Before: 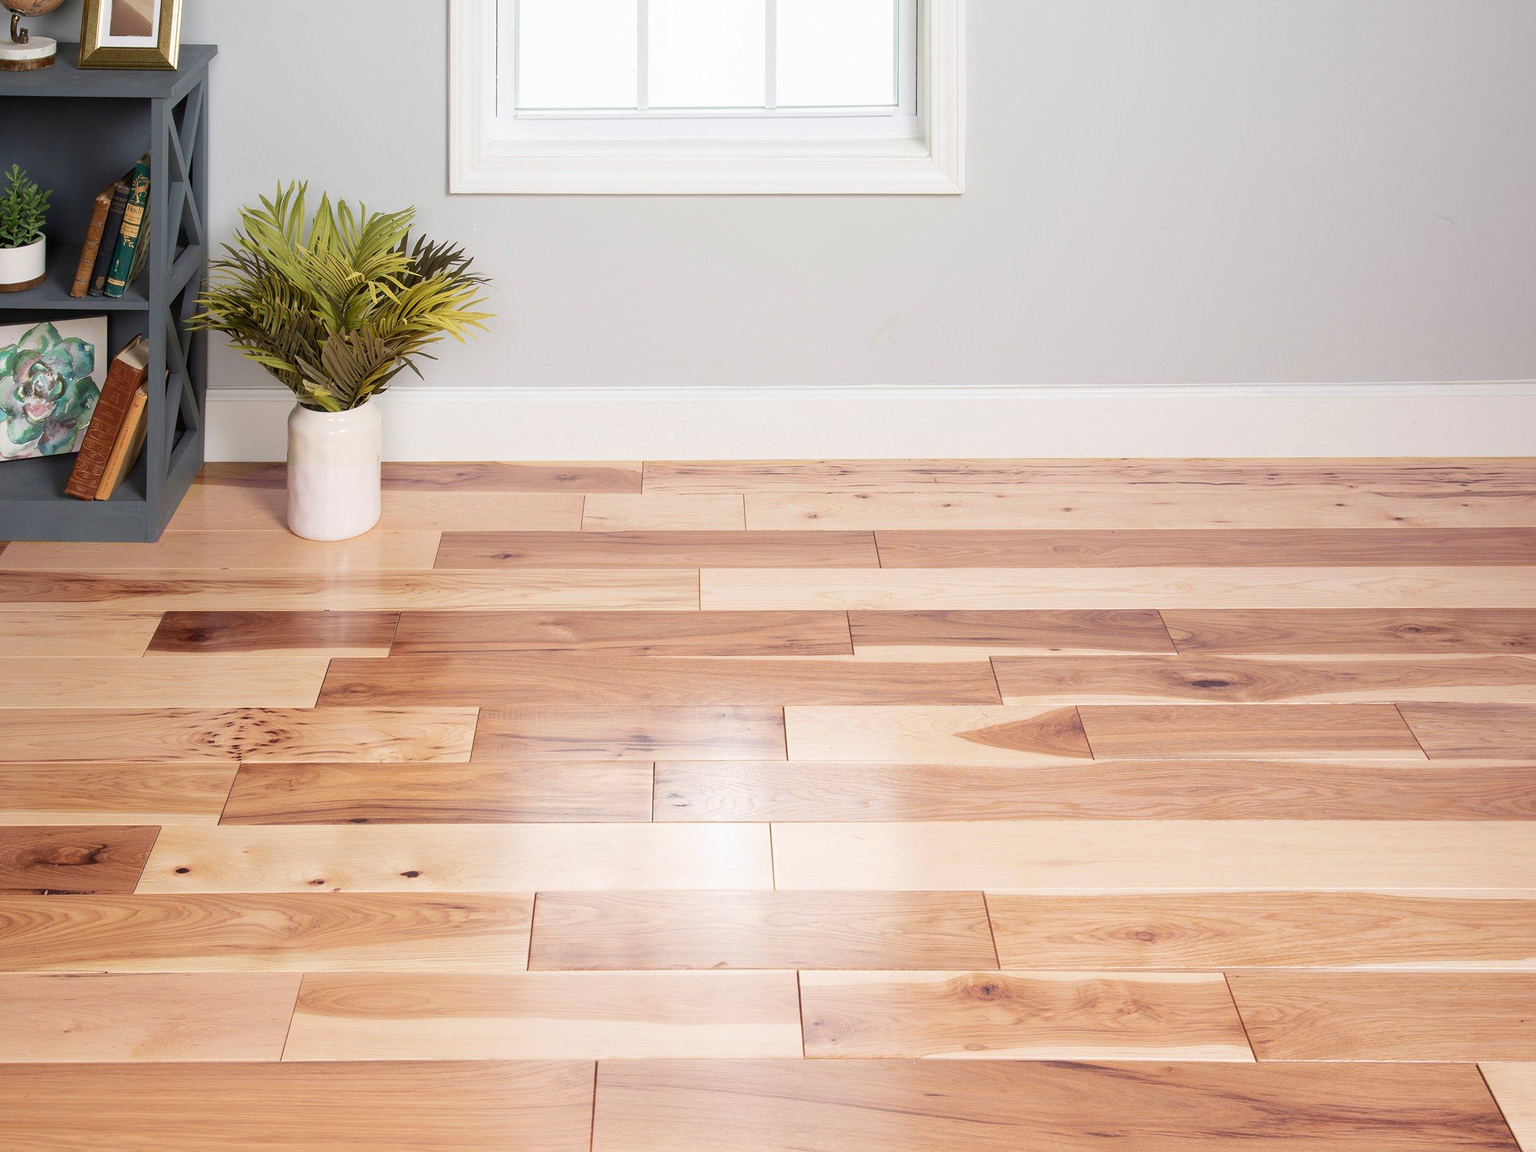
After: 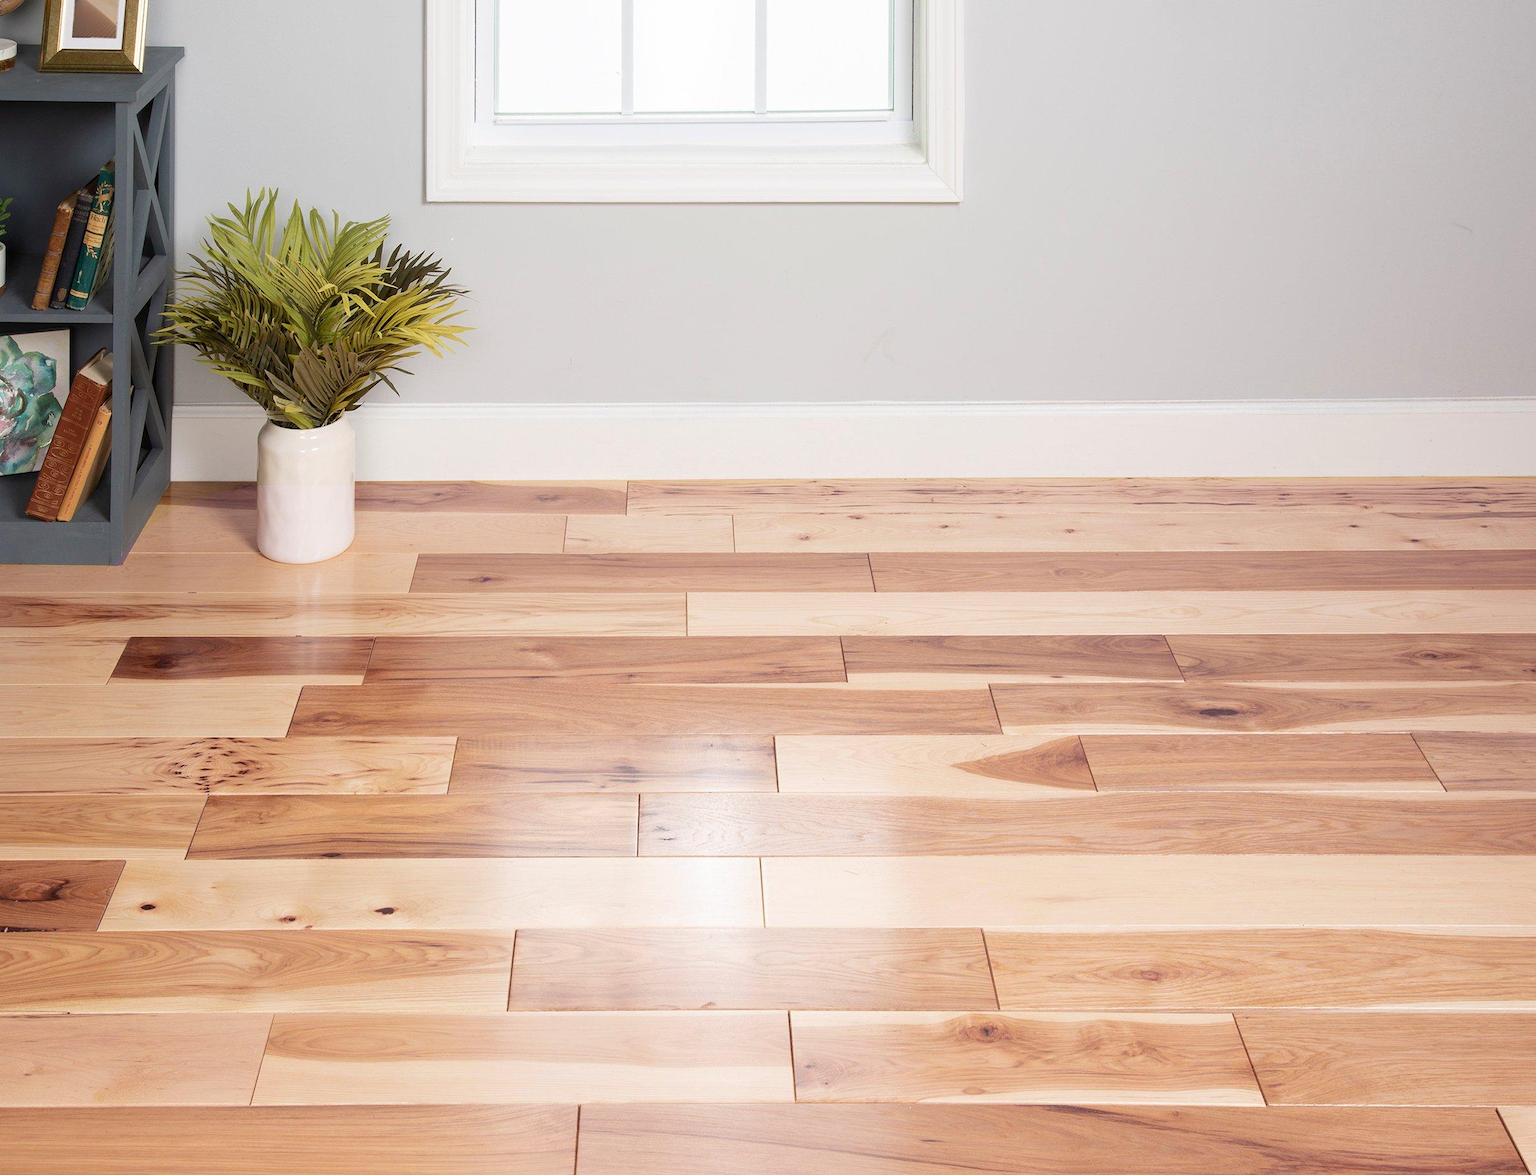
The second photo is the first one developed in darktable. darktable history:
crop and rotate: left 2.673%, right 1.306%, bottom 2.07%
